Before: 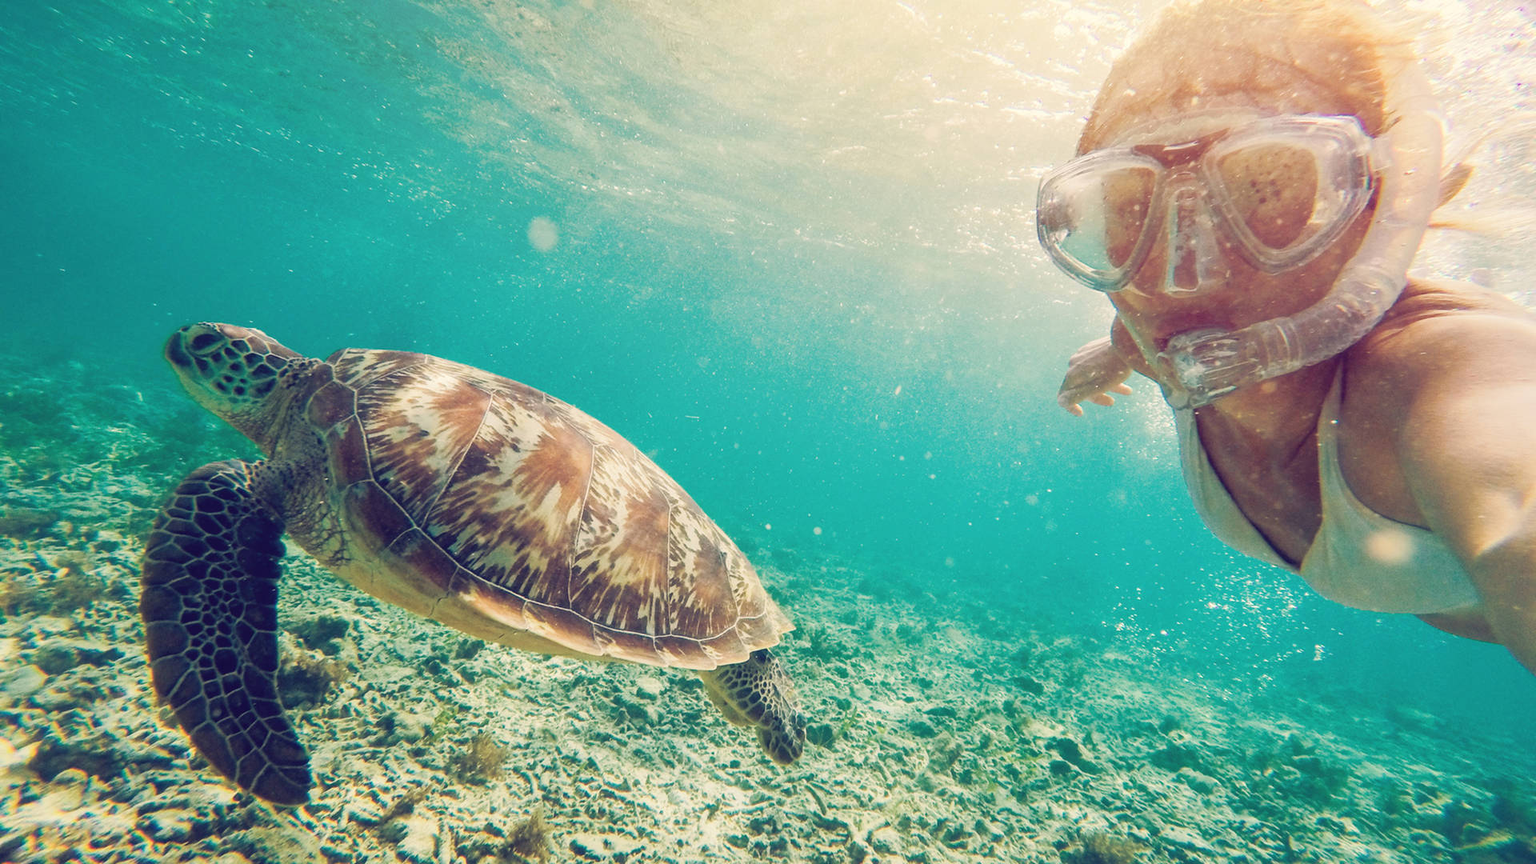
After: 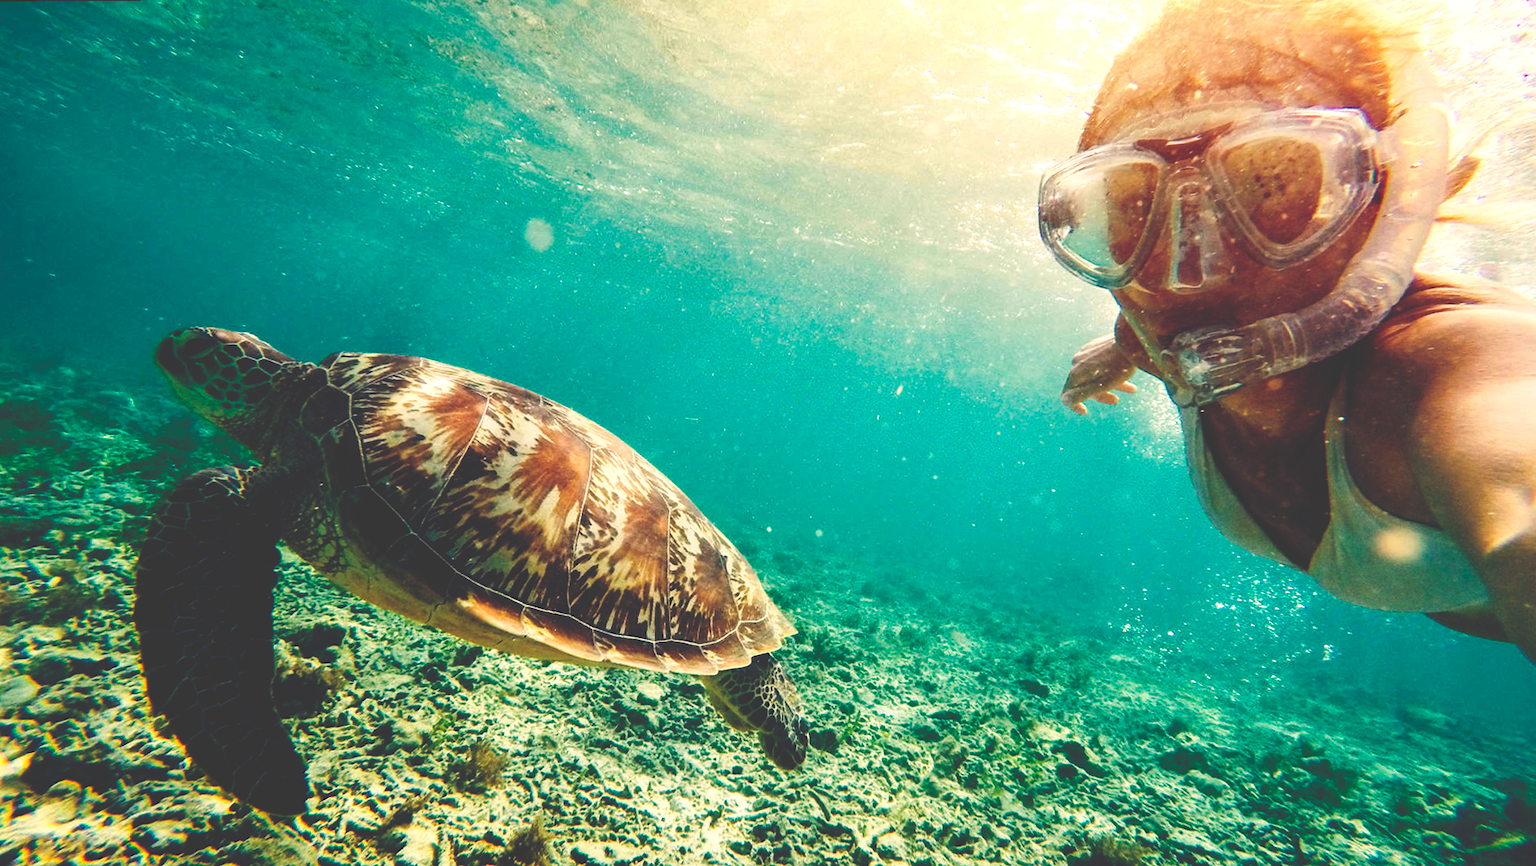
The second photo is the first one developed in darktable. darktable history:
rotate and perspective: rotation -0.45°, automatic cropping original format, crop left 0.008, crop right 0.992, crop top 0.012, crop bottom 0.988
base curve: curves: ch0 [(0, 0.036) (0.083, 0.04) (0.804, 1)], preserve colors none
